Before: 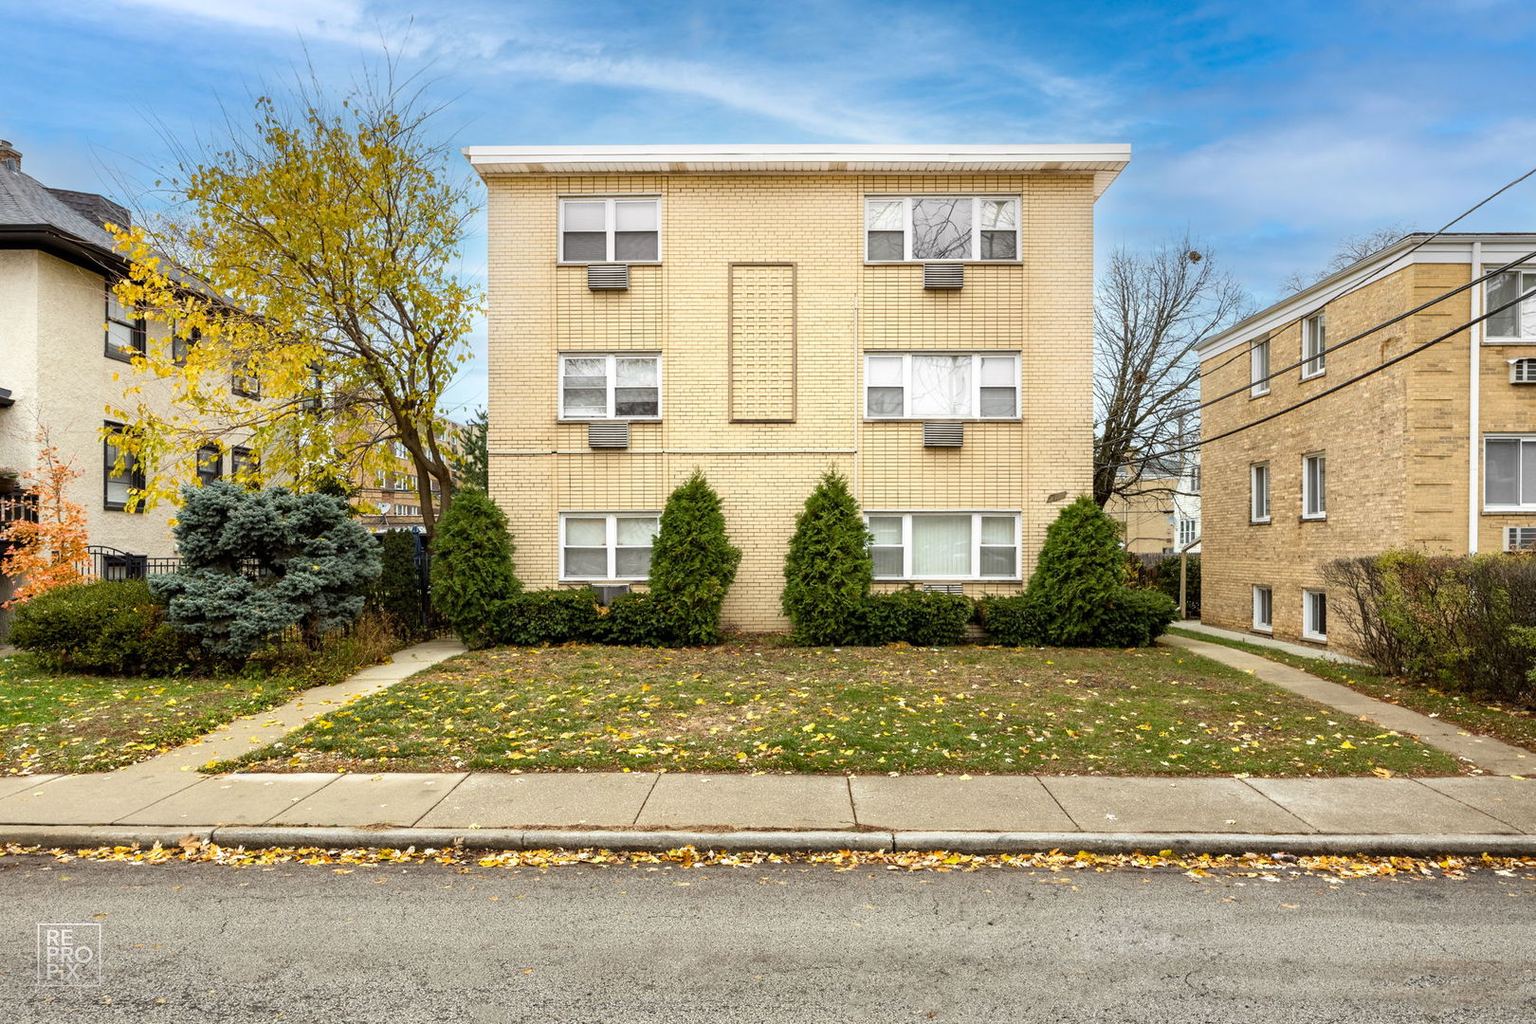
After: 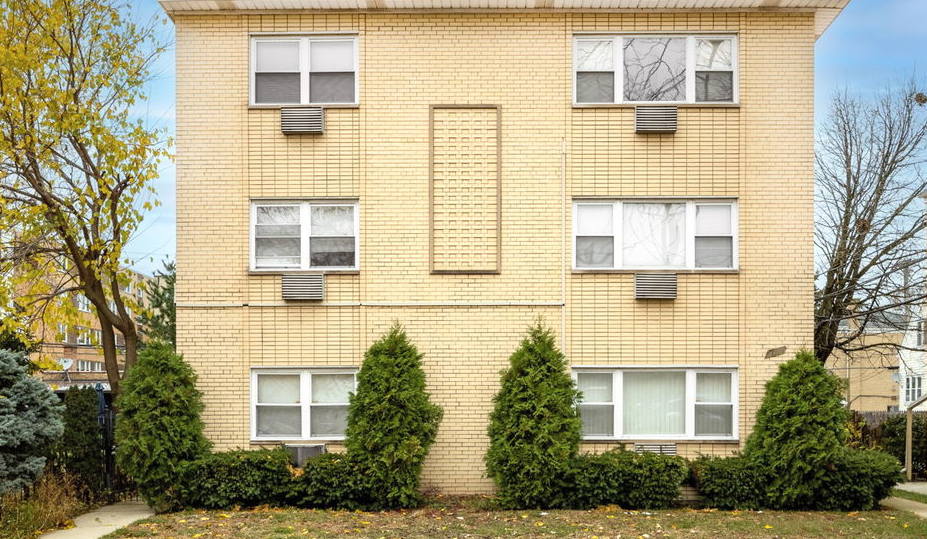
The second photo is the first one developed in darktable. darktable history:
contrast brightness saturation: contrast 0.048, brightness 0.066, saturation 0.012
crop: left 20.959%, top 15.931%, right 21.774%, bottom 34.093%
